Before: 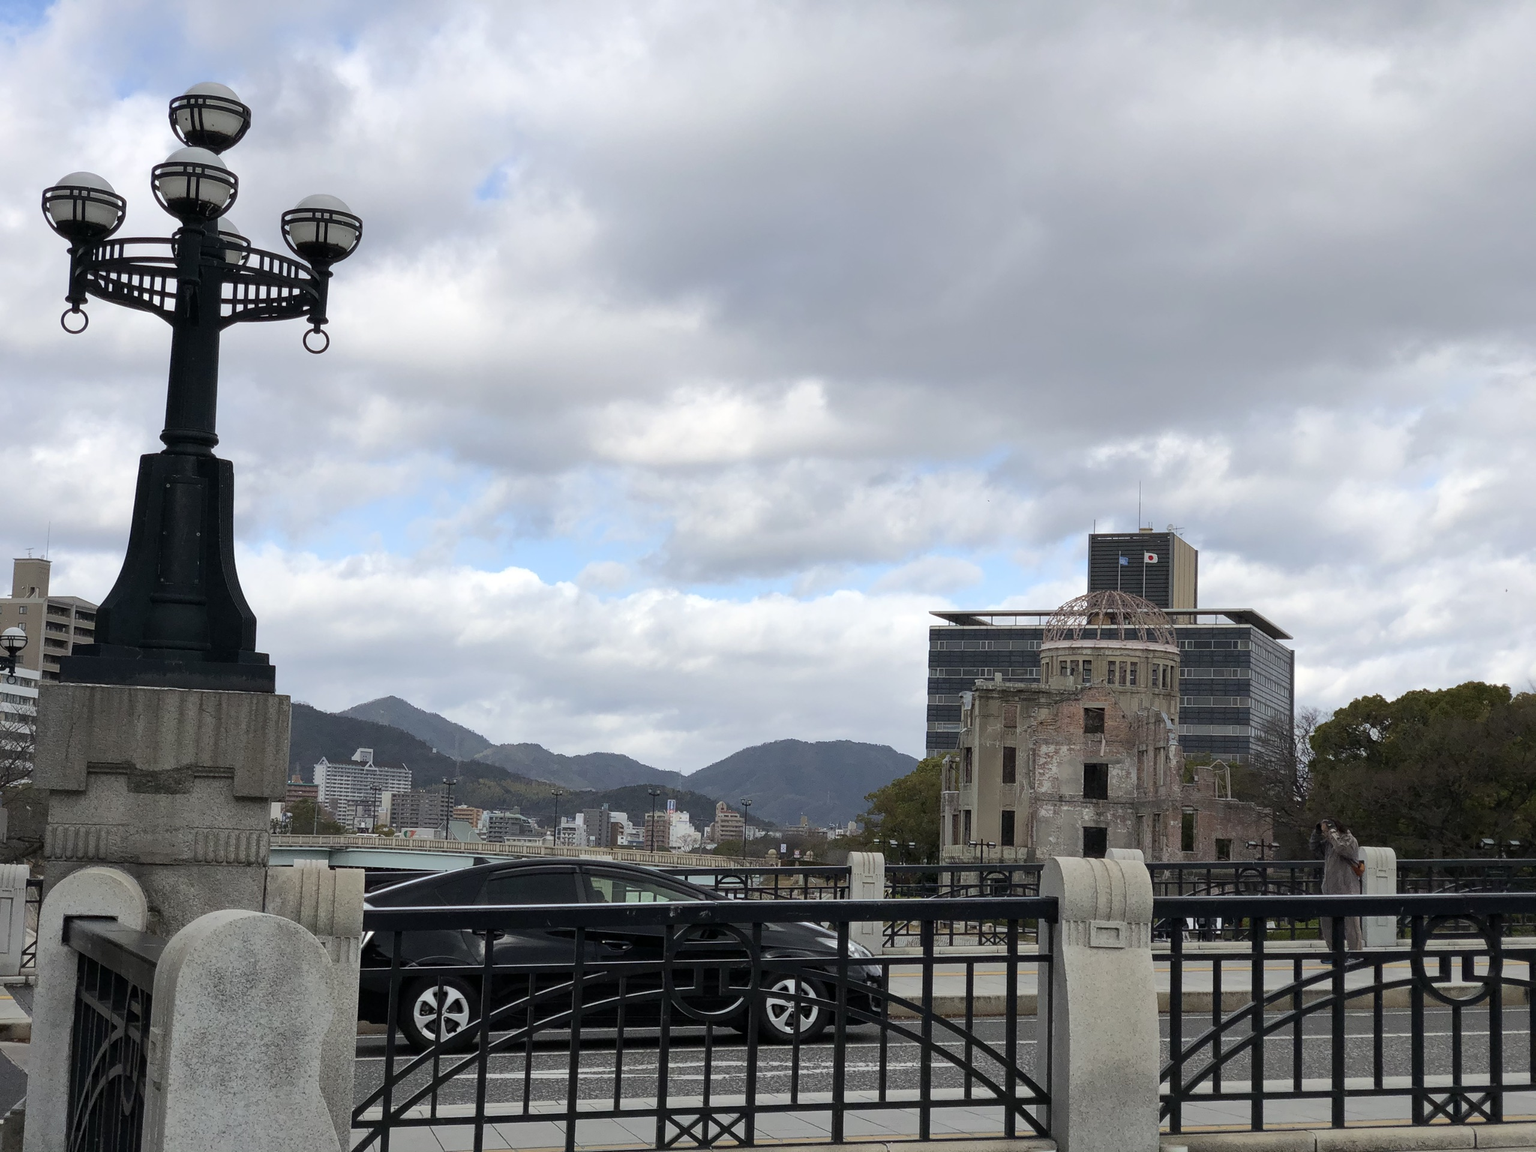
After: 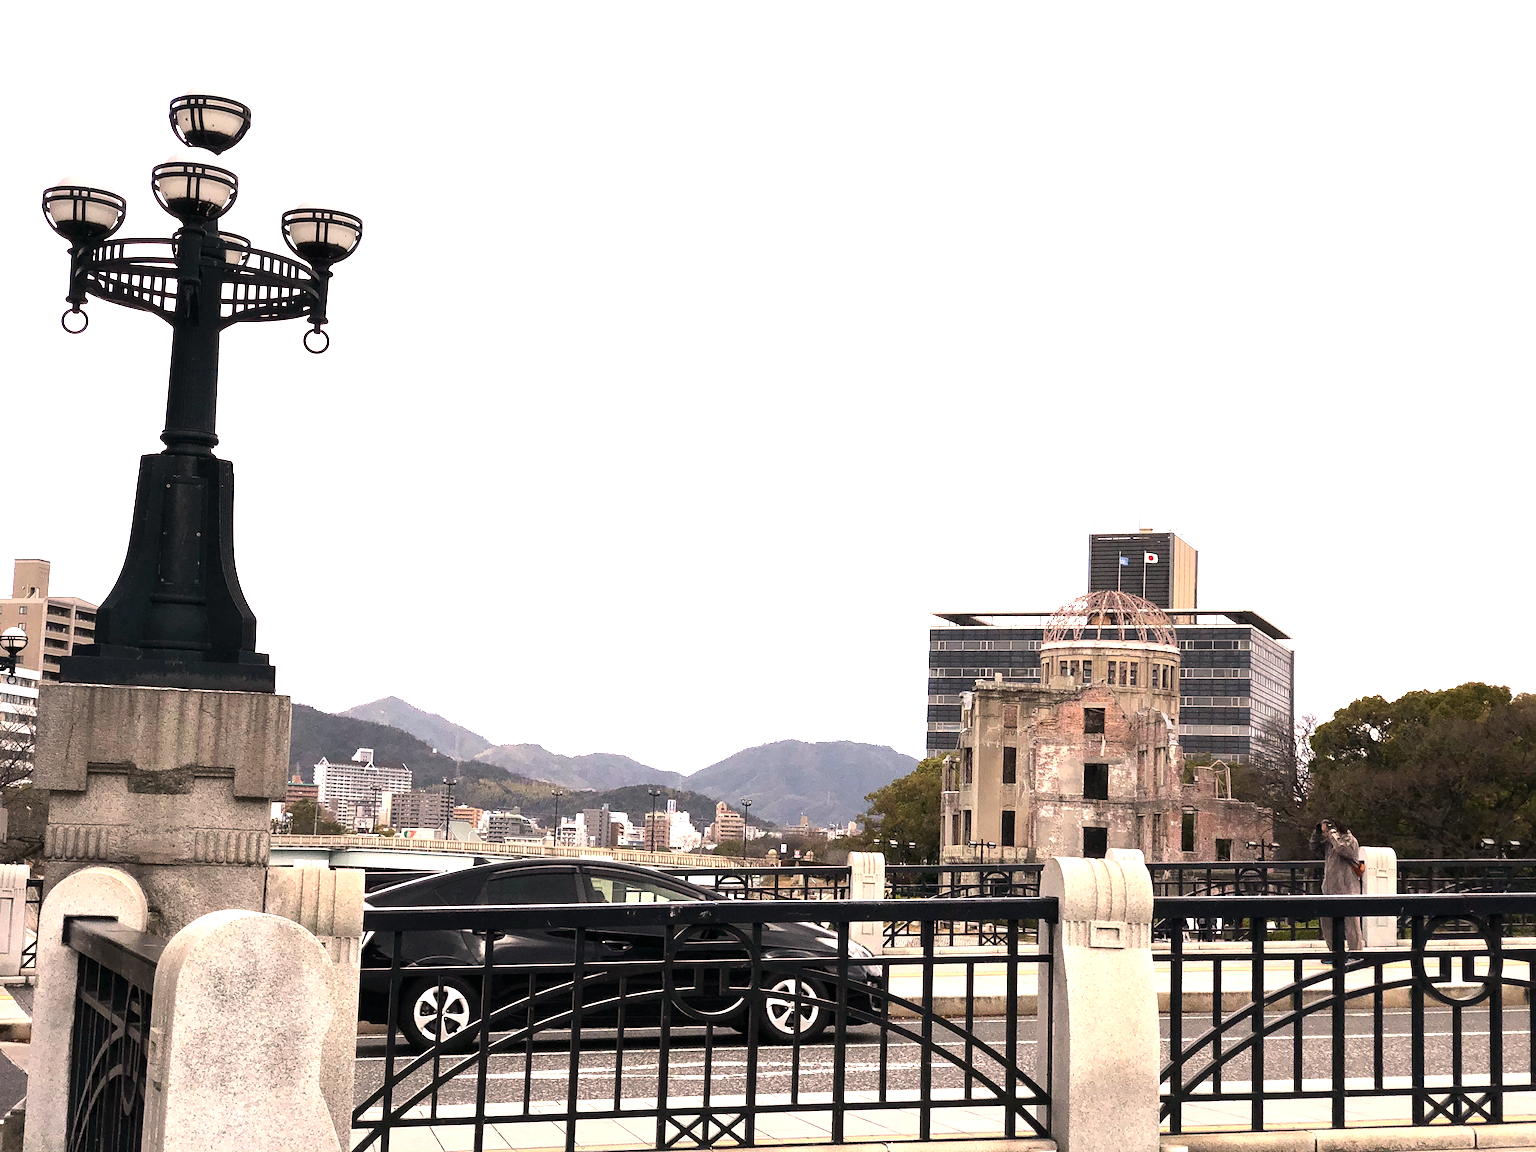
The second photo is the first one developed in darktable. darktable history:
tone equalizer: -8 EV -0.75 EV, -7 EV -0.7 EV, -6 EV -0.6 EV, -5 EV -0.4 EV, -3 EV 0.4 EV, -2 EV 0.6 EV, -1 EV 0.7 EV, +0 EV 0.75 EV, edges refinement/feathering 500, mask exposure compensation -1.57 EV, preserve details no
exposure: black level correction 0, exposure 1 EV, compensate exposure bias true, compensate highlight preservation false
white balance: red 1.127, blue 0.943
